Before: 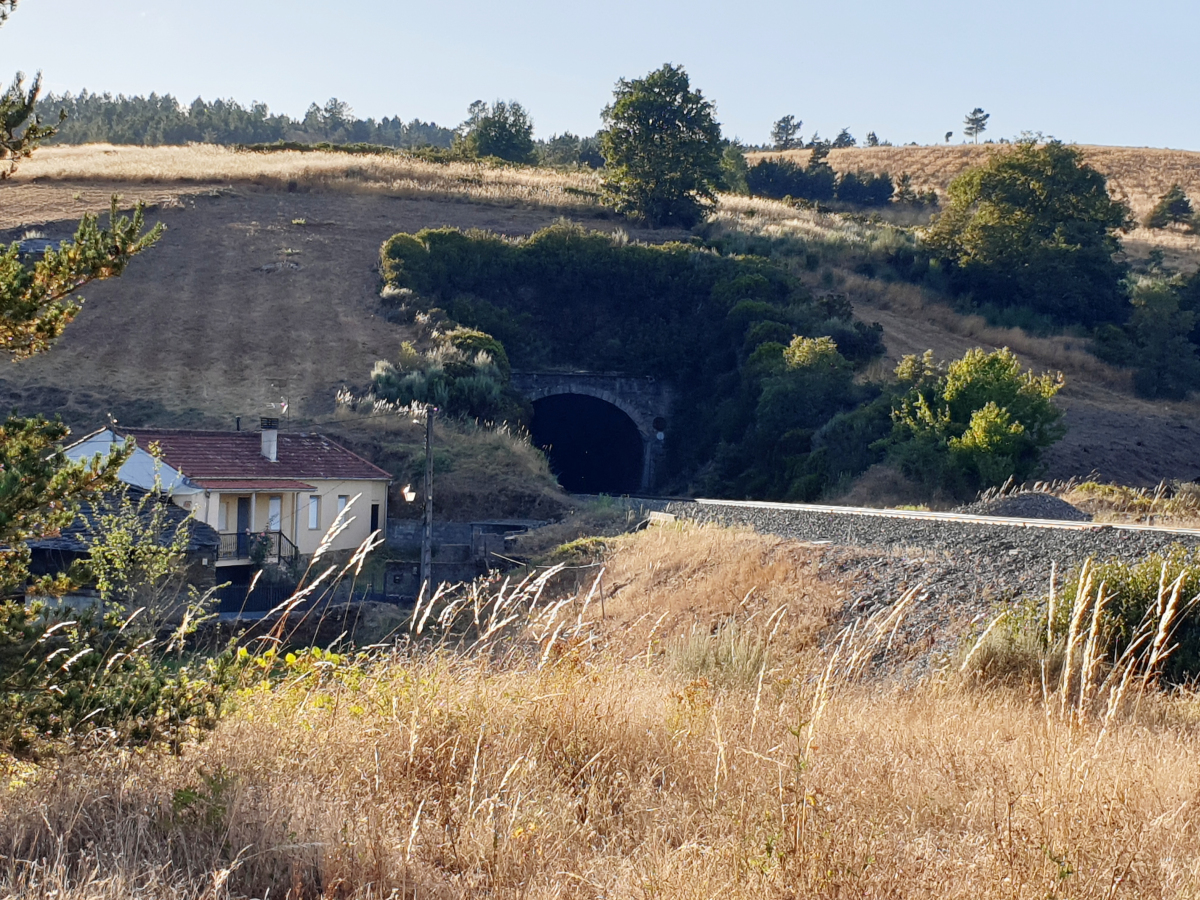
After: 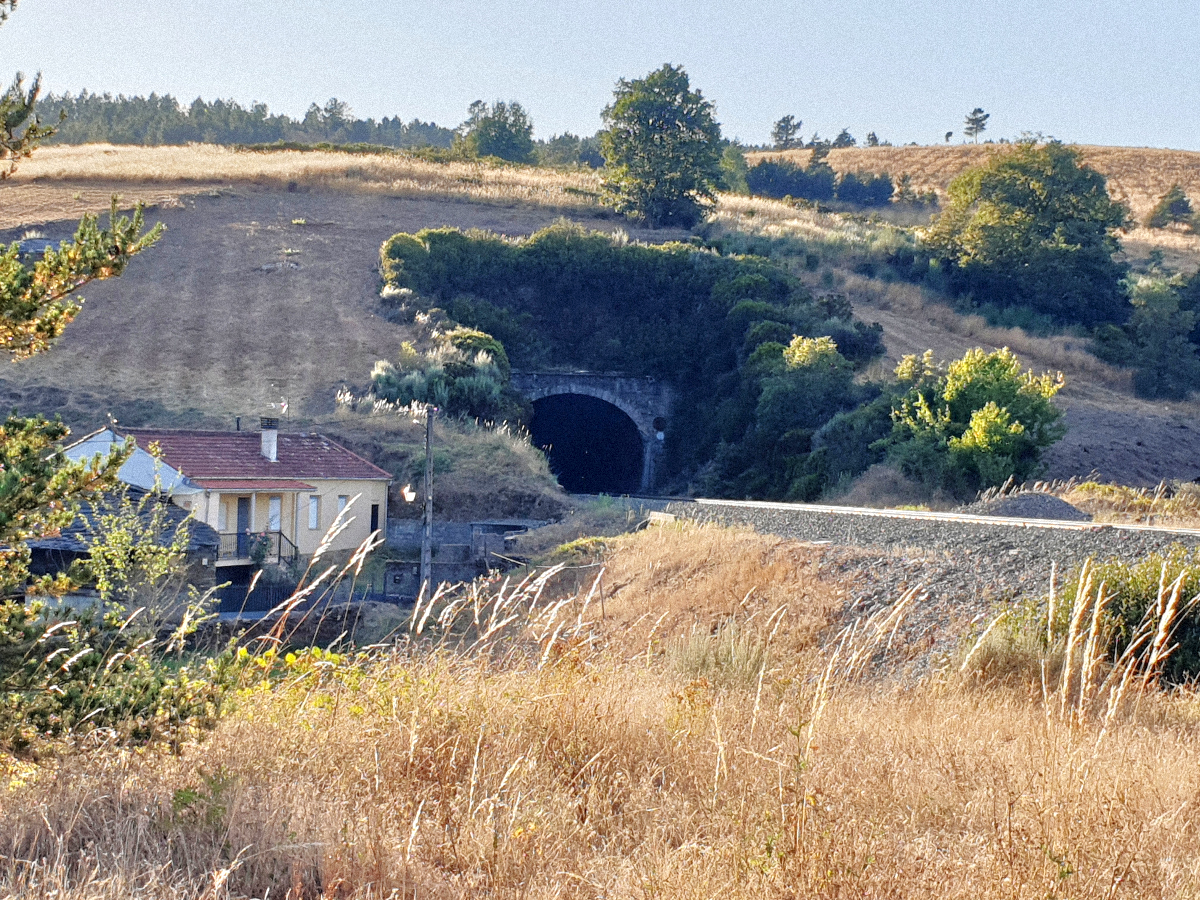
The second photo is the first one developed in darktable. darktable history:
tone equalizer: -7 EV 0.15 EV, -6 EV 0.6 EV, -5 EV 1.15 EV, -4 EV 1.33 EV, -3 EV 1.15 EV, -2 EV 0.6 EV, -1 EV 0.15 EV, mask exposure compensation -0.5 EV
grain: mid-tones bias 0%
